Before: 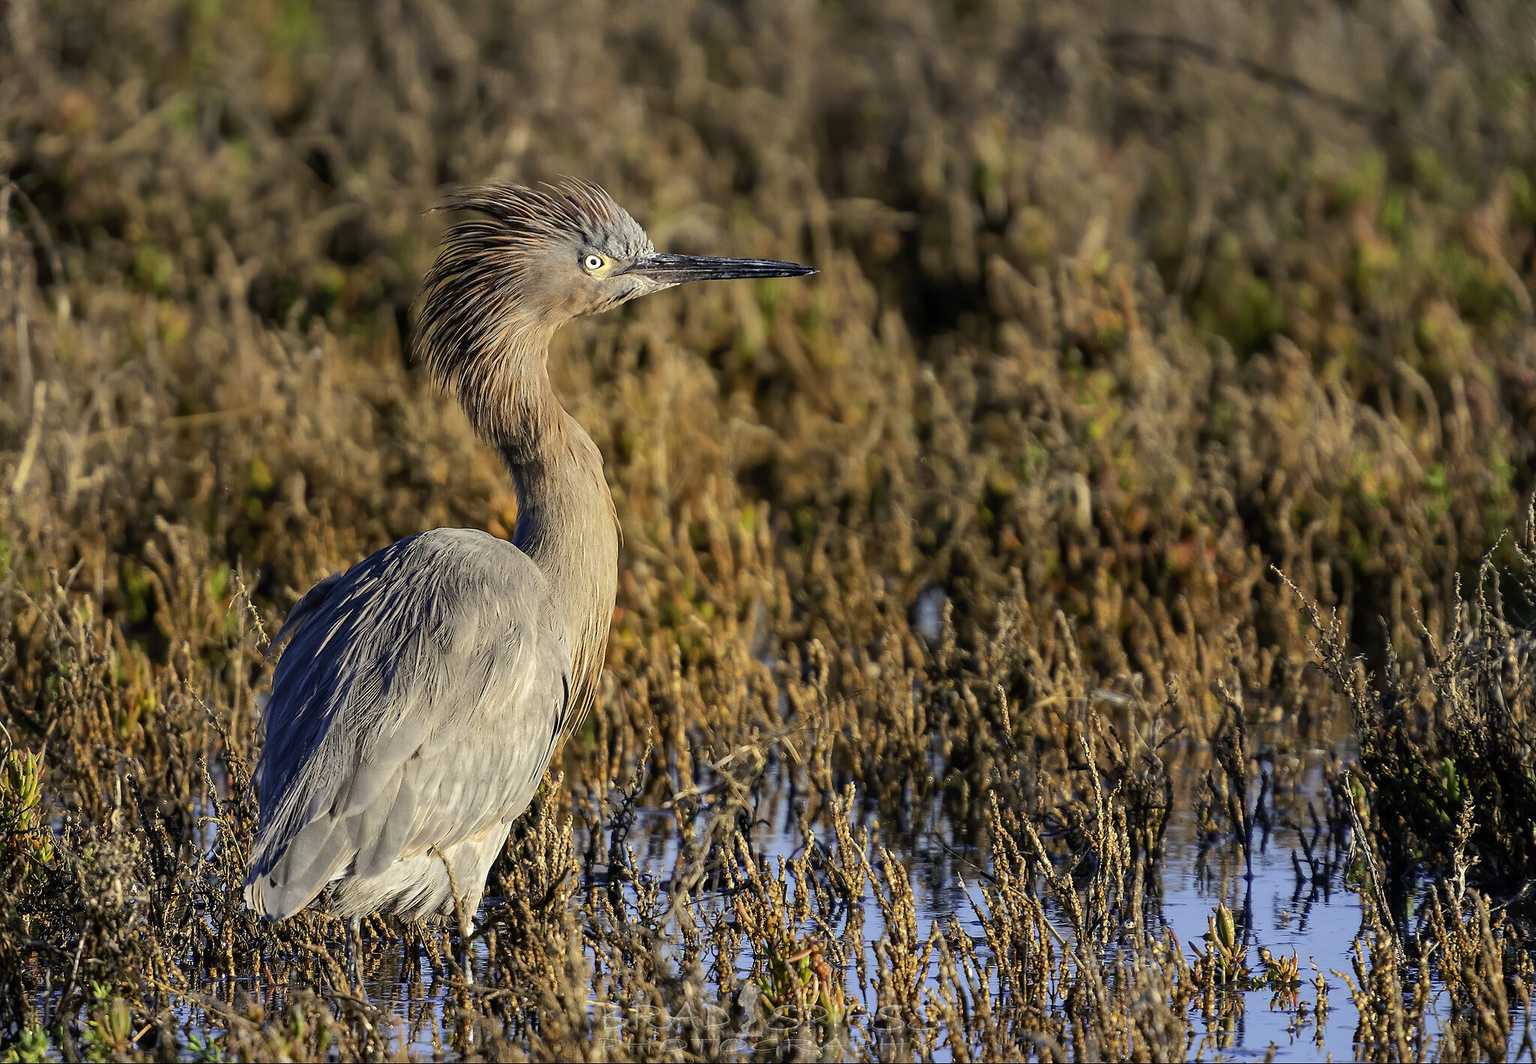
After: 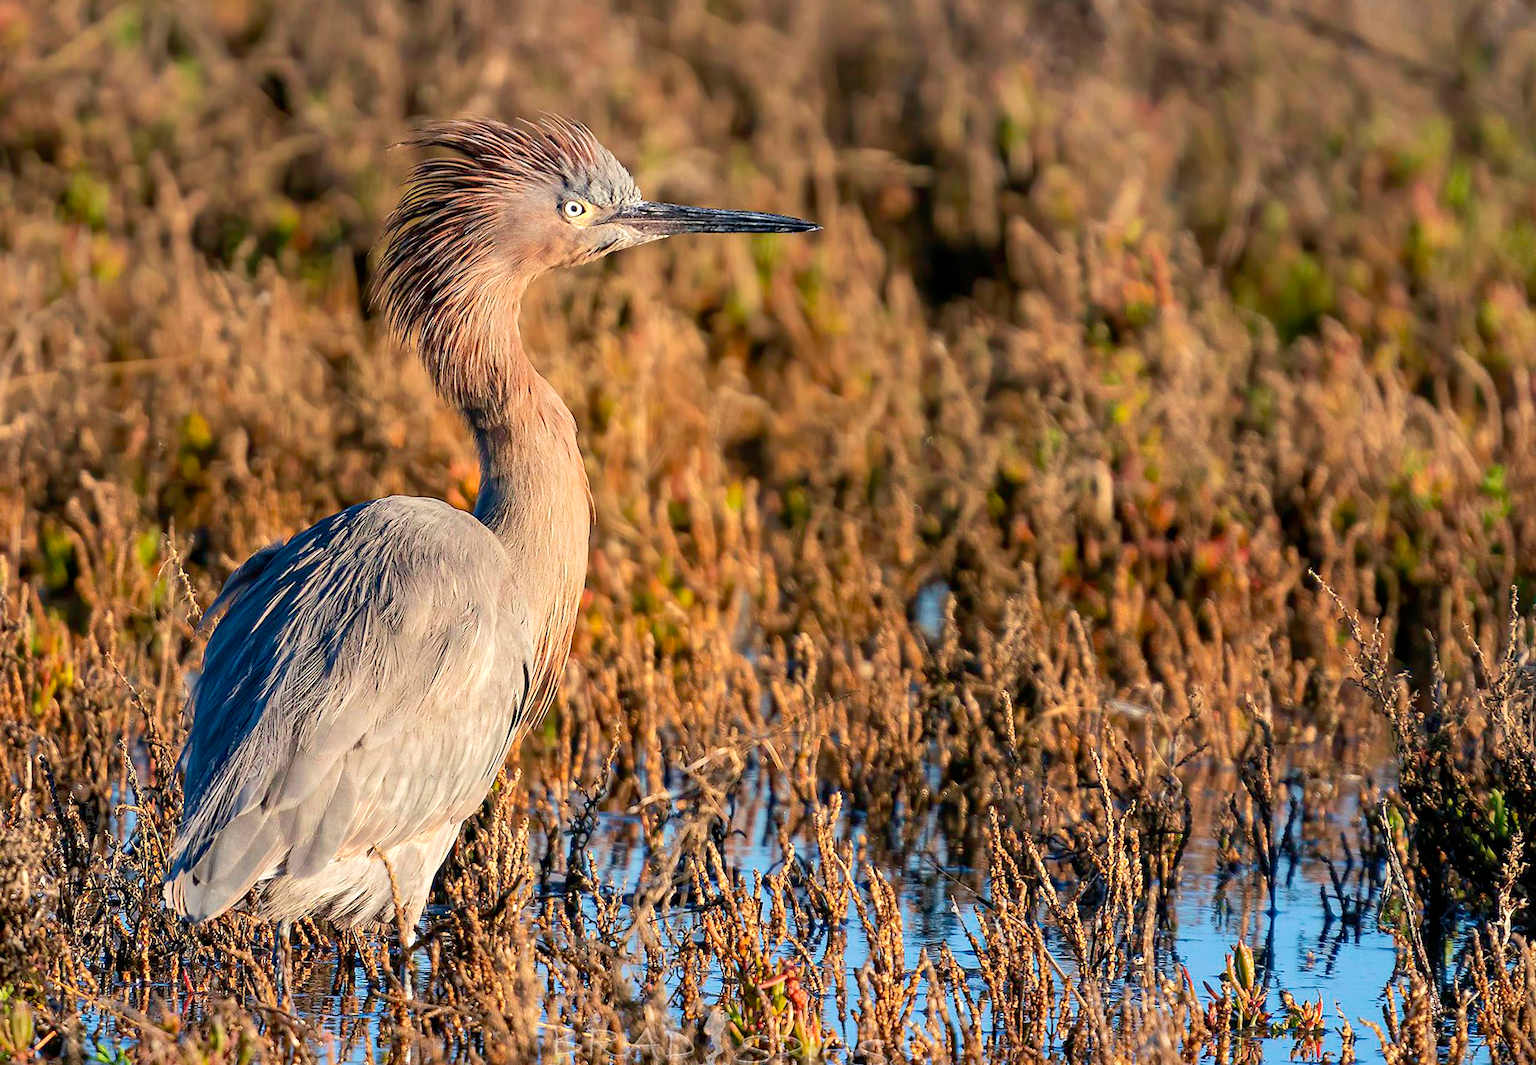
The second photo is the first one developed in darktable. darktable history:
exposure: black level correction 0.001, exposure 0.144 EV, compensate exposure bias true, compensate highlight preservation false
velvia: on, module defaults
crop and rotate: angle -2.07°, left 3.159%, top 4.059%, right 1.508%, bottom 0.456%
